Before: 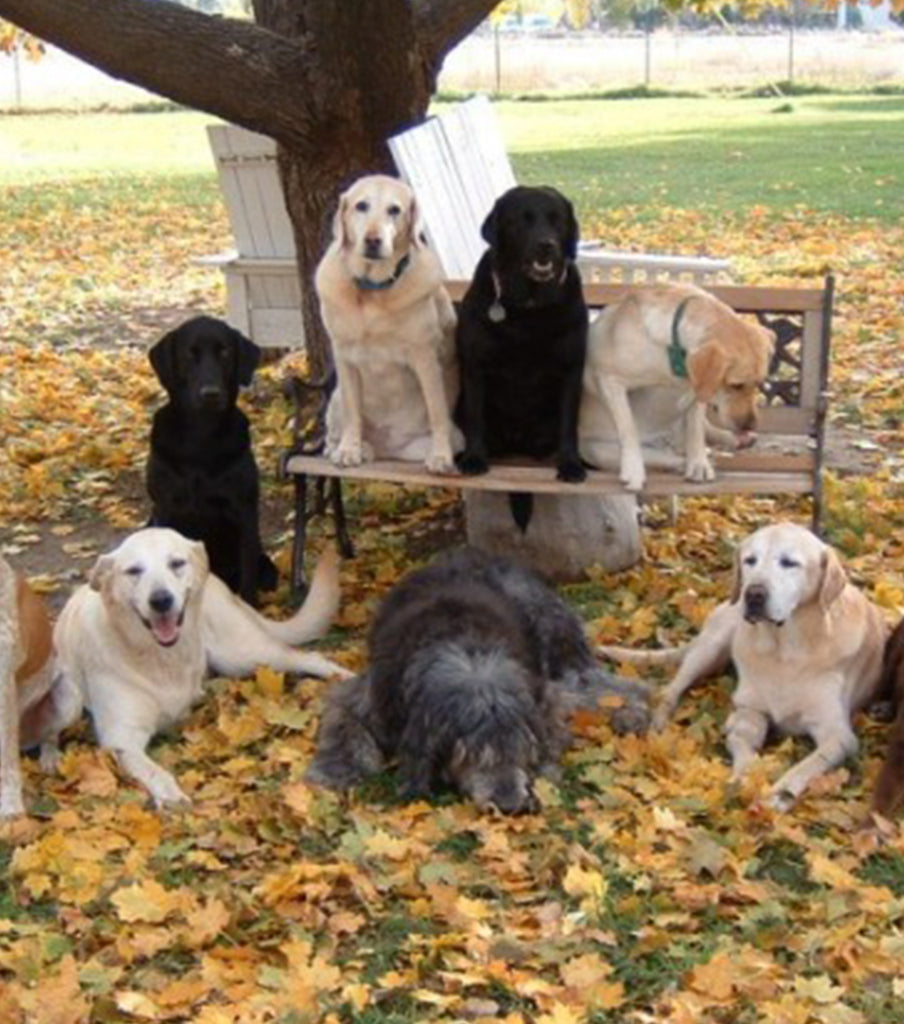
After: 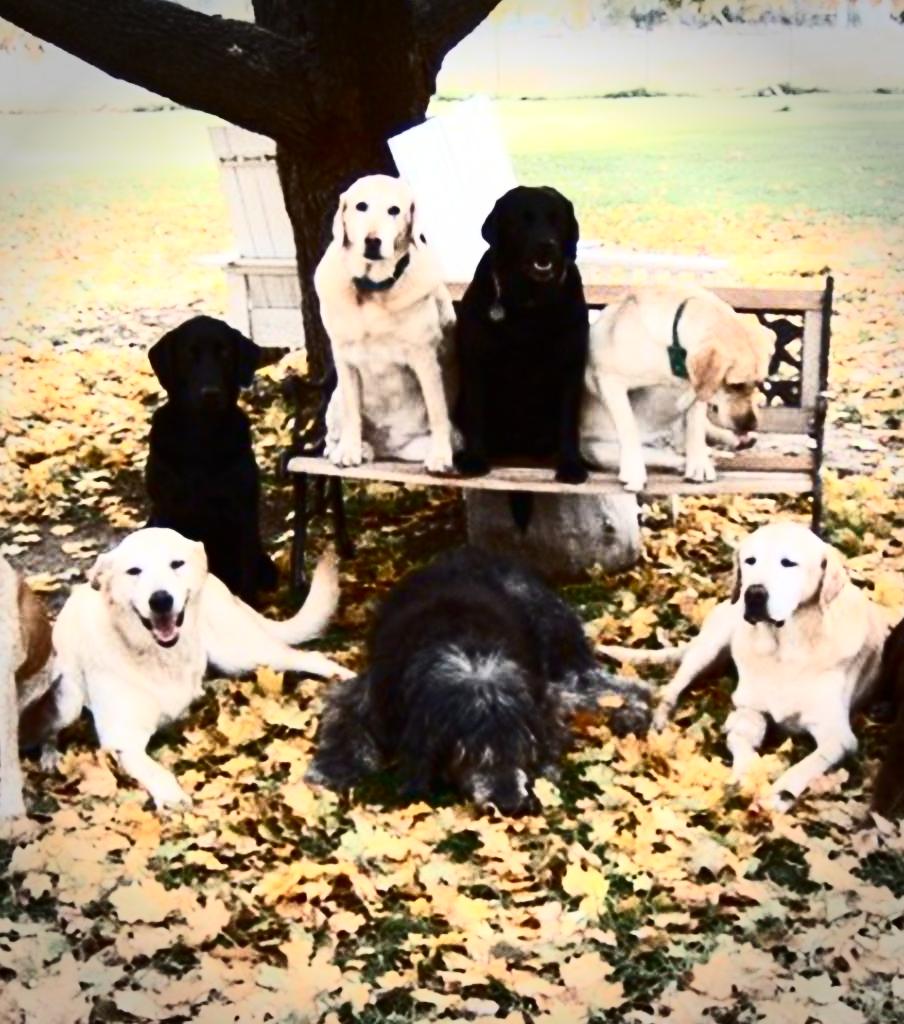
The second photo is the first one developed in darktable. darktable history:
vignetting: fall-off radius 31.48%, brightness -0.472
contrast brightness saturation: contrast 0.93, brightness 0.2
